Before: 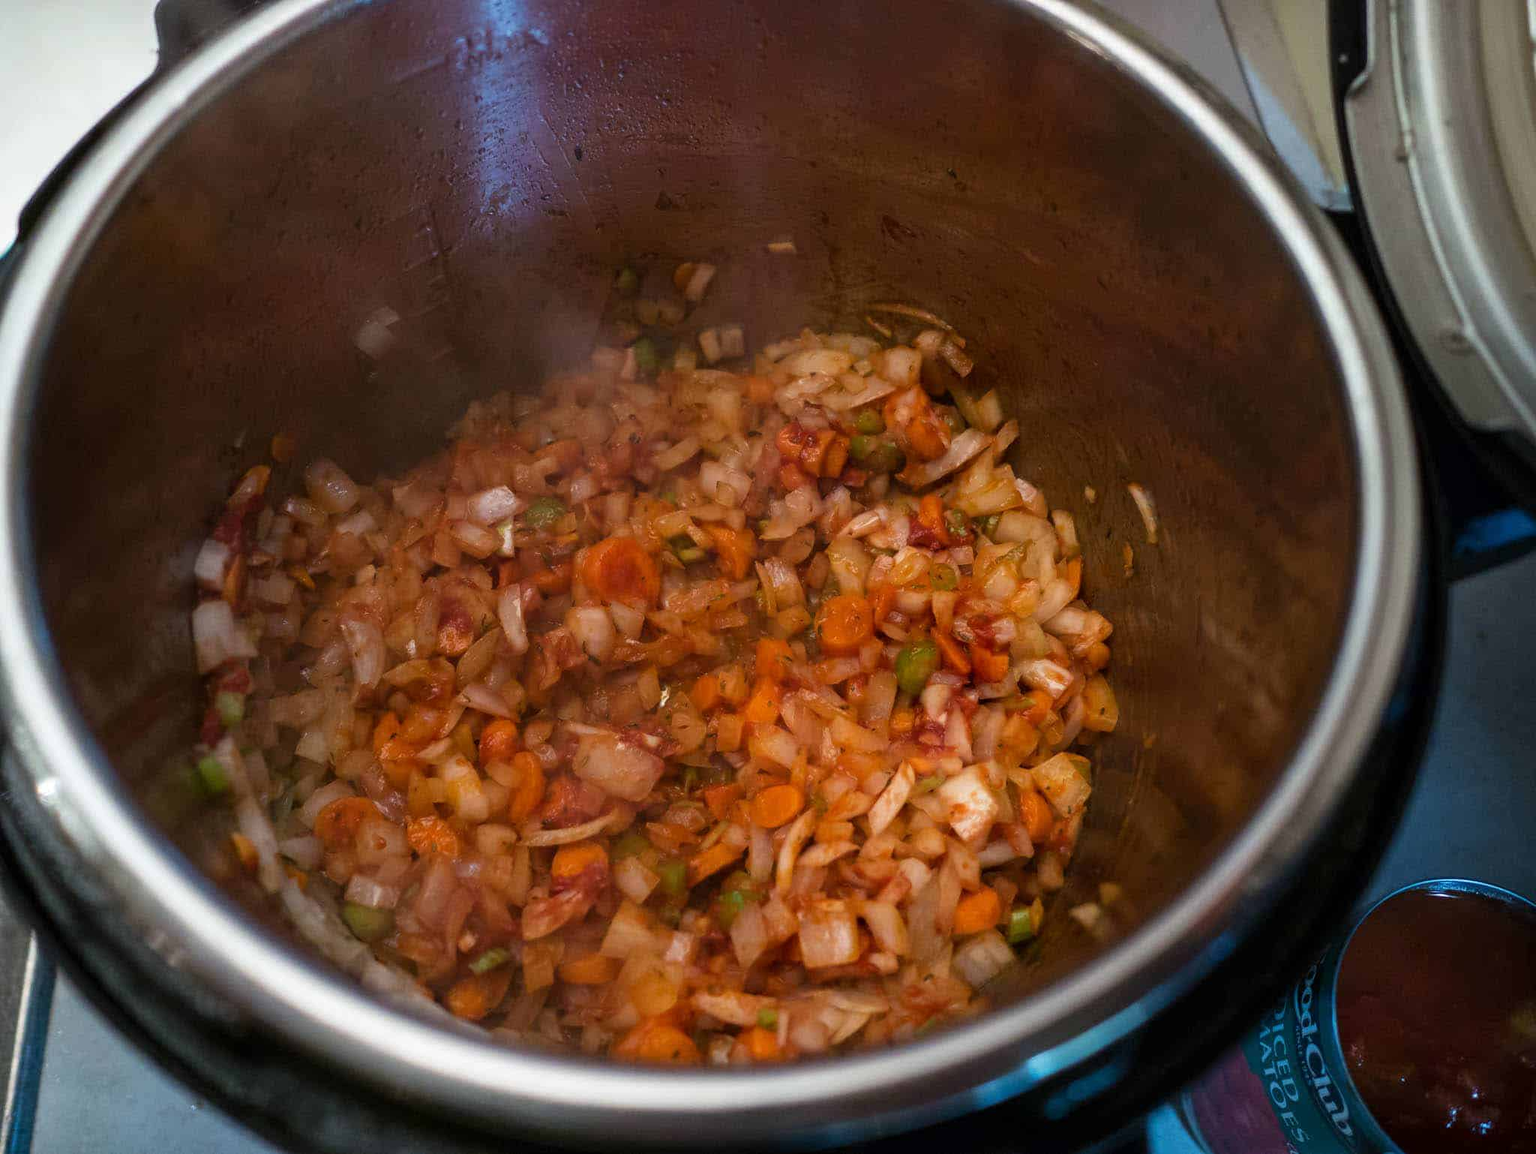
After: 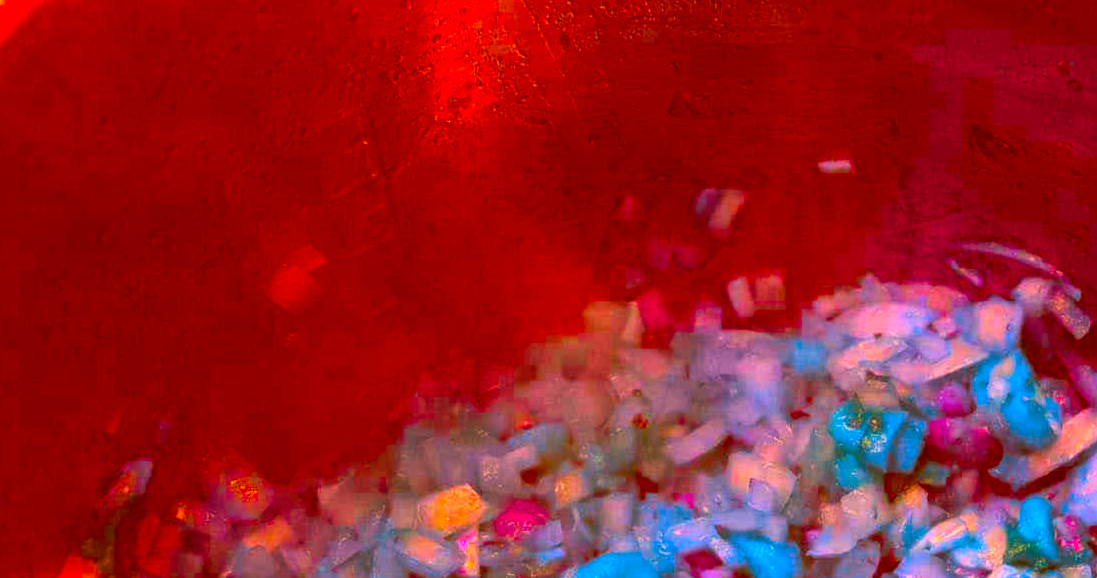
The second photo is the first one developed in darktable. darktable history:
crop: left 10.066%, top 10.634%, right 36.328%, bottom 51.779%
color correction: highlights a* -39.02, highlights b* -39.84, shadows a* -39.92, shadows b* -39.49, saturation -2.95
exposure: black level correction 0, exposure 0.698 EV, compensate highlight preservation false
